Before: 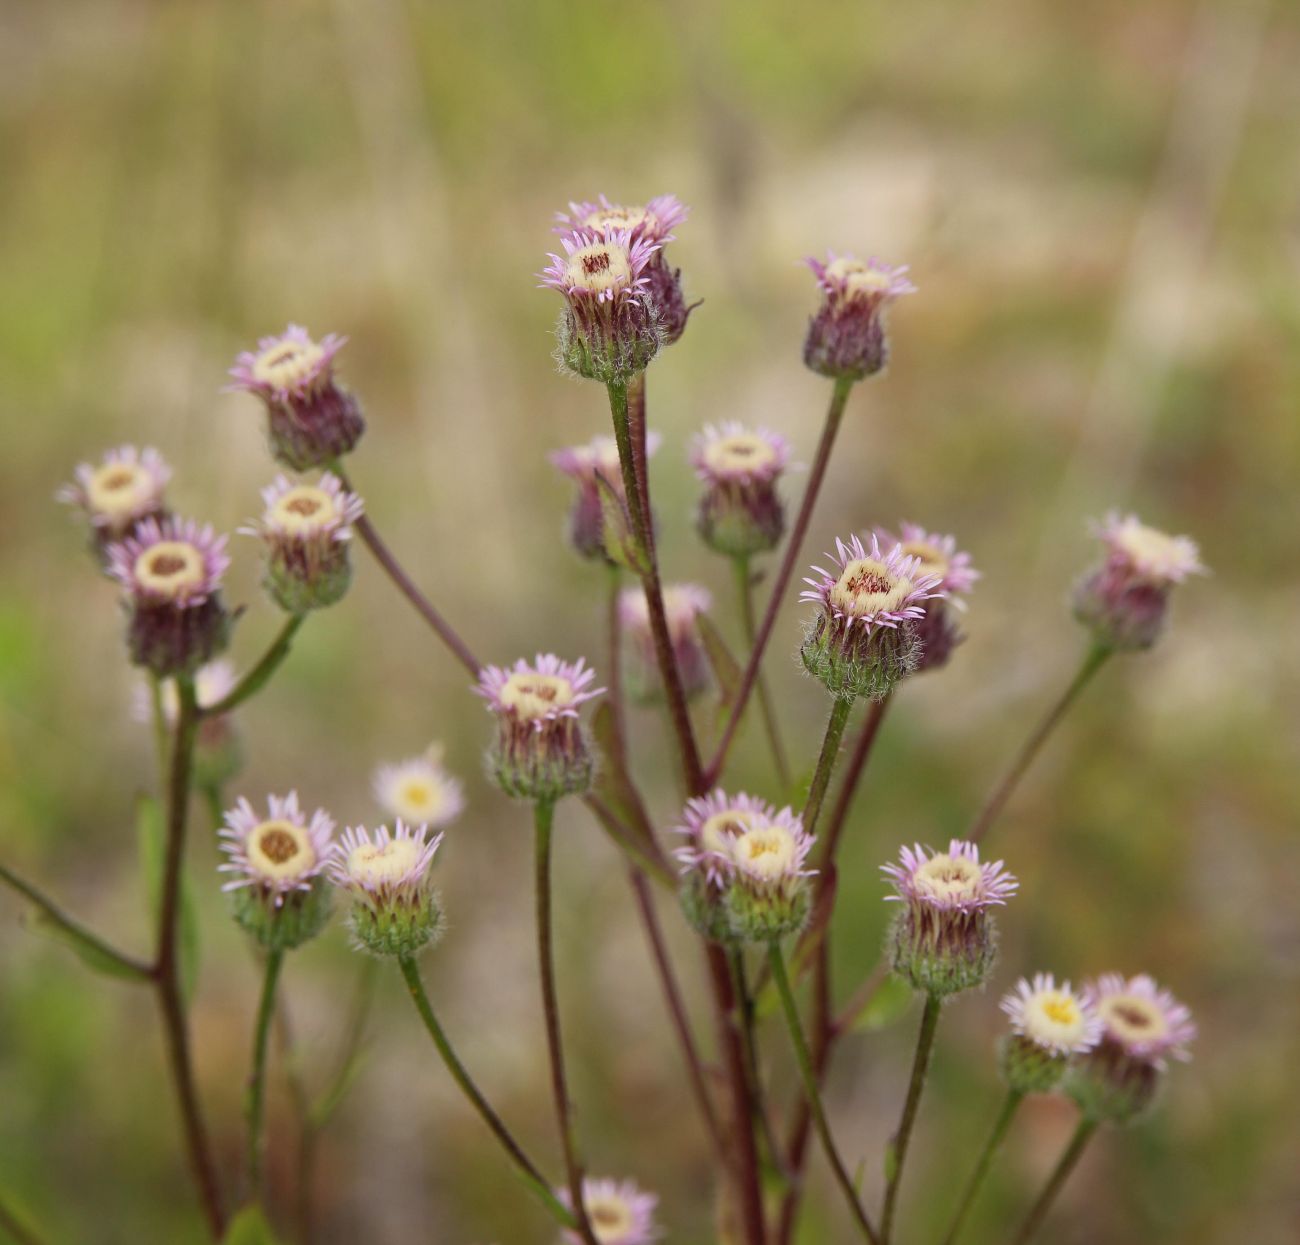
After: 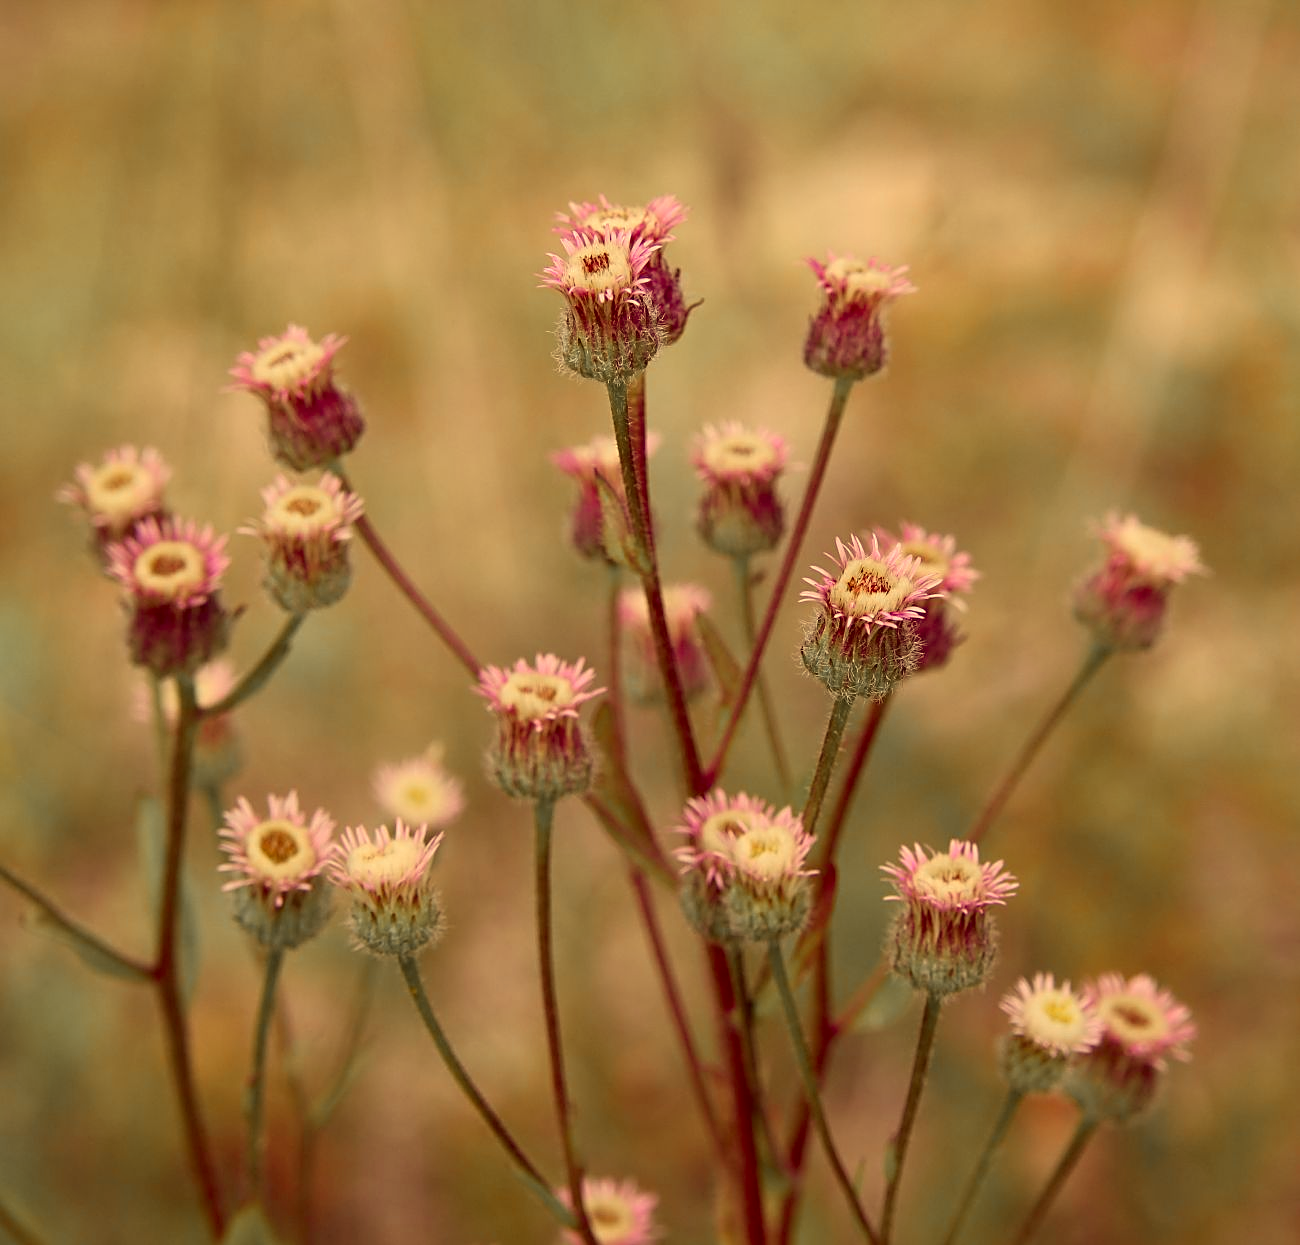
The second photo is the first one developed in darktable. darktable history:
sharpen: on, module defaults
color correction: highlights a* 10.12, highlights b* 39.04, shadows a* 14.62, shadows b* 3.37
bloom: size 13.65%, threshold 98.39%, strength 4.82%
color zones: curves: ch1 [(0, 0.638) (0.193, 0.442) (0.286, 0.15) (0.429, 0.14) (0.571, 0.142) (0.714, 0.154) (0.857, 0.175) (1, 0.638)]
